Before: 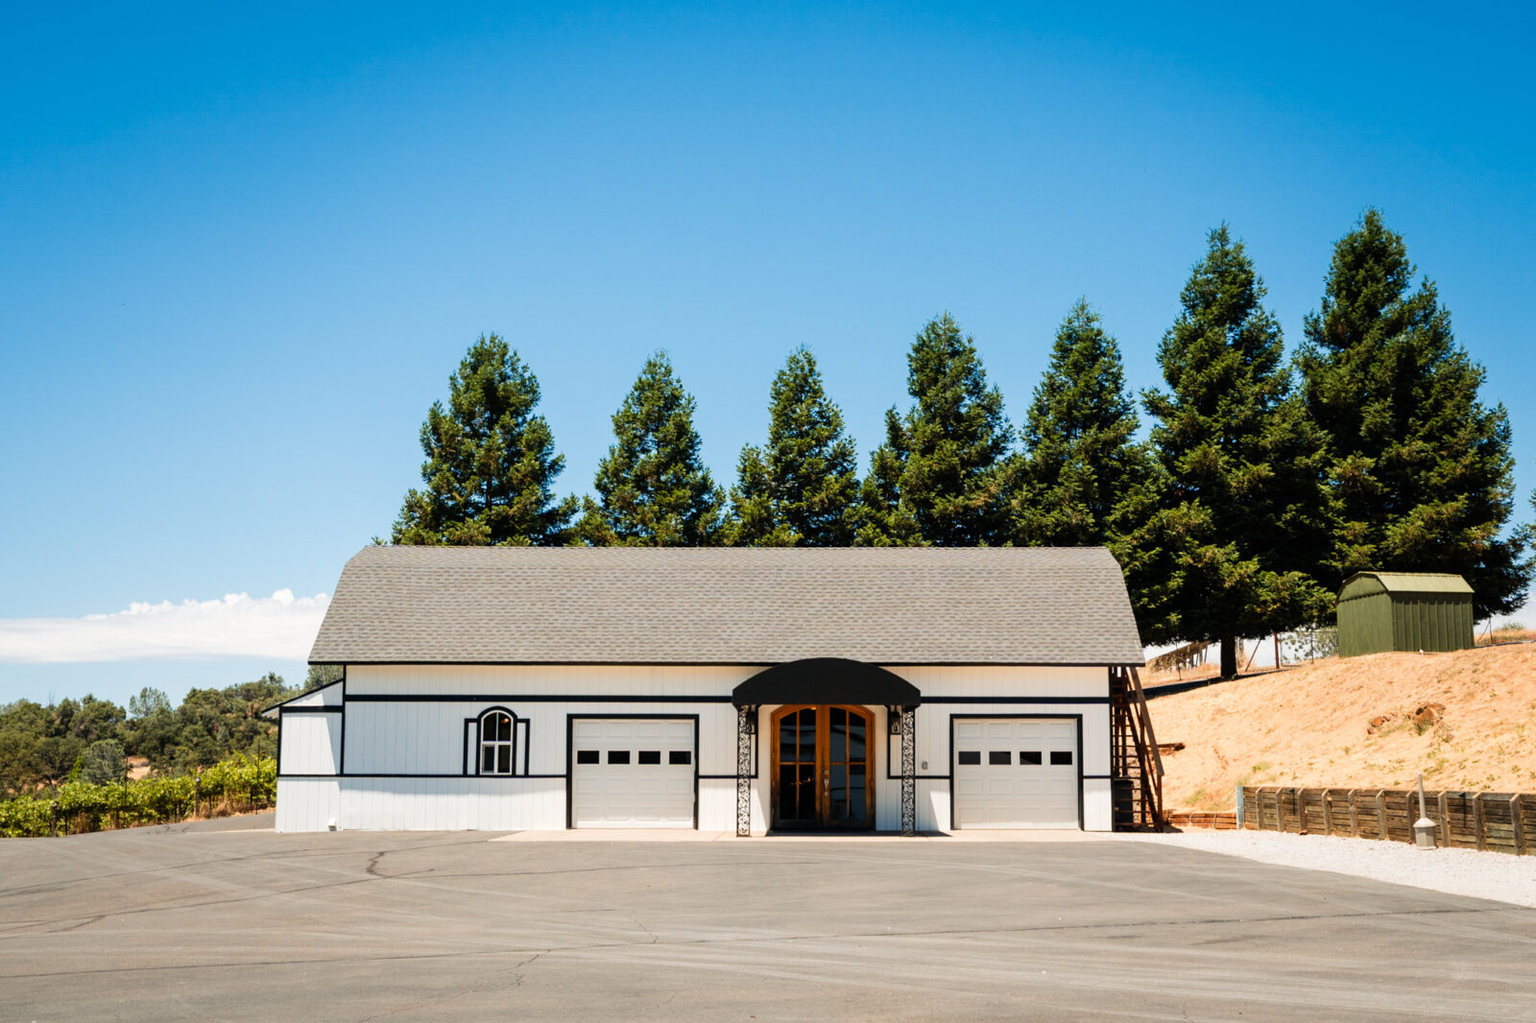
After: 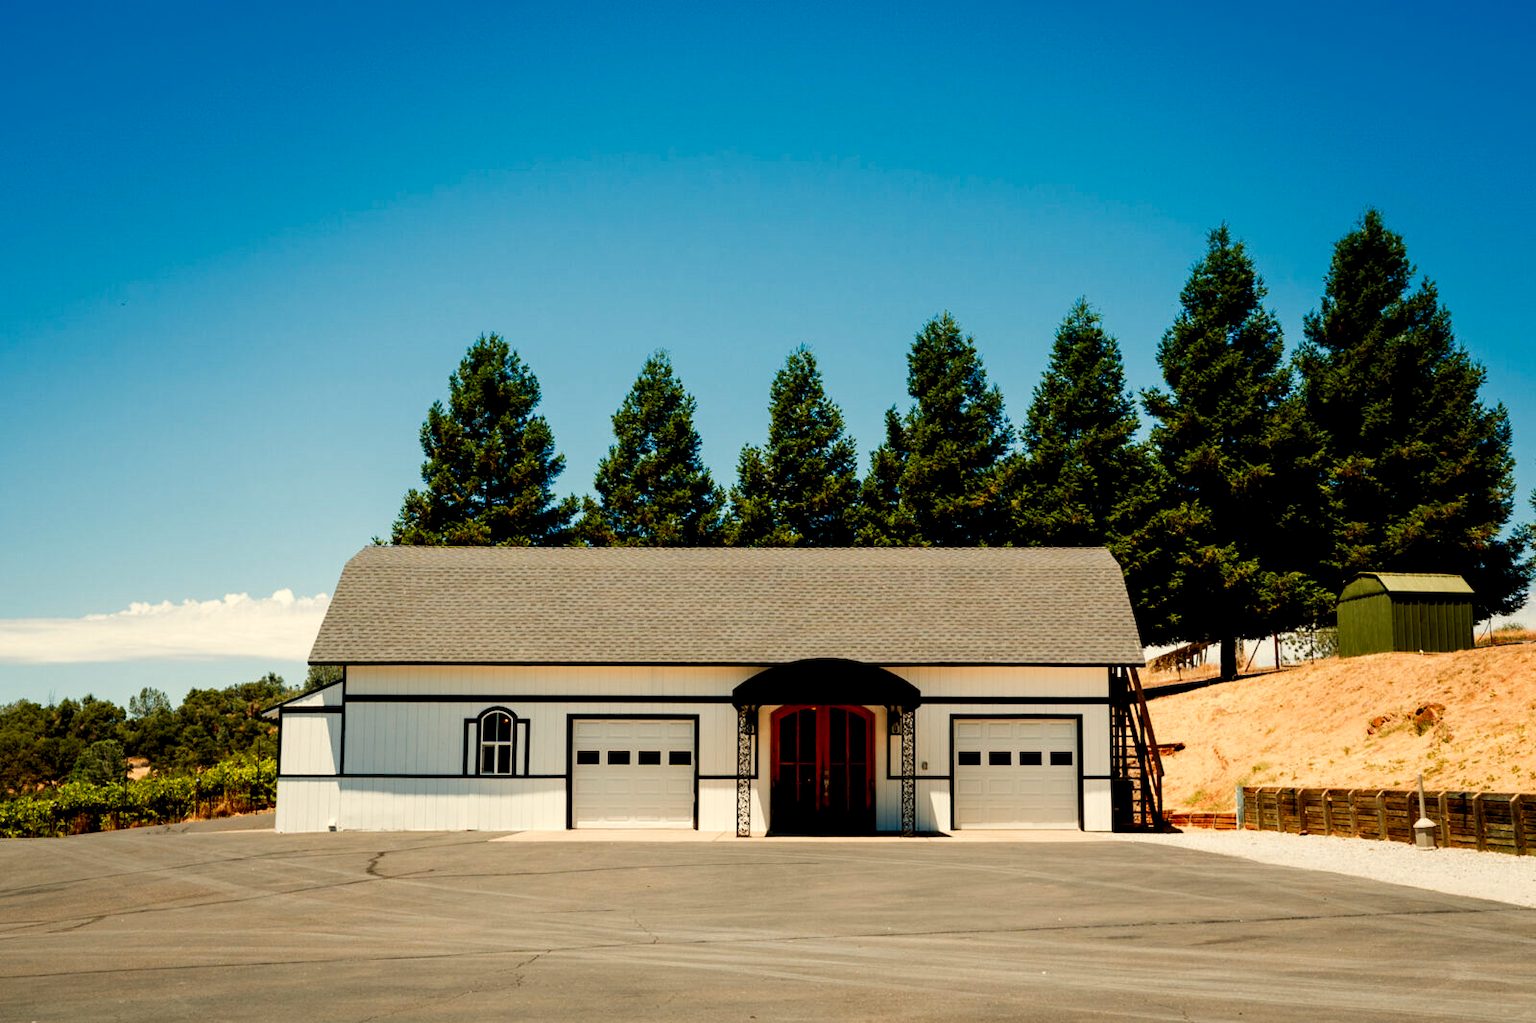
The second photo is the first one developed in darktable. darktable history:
contrast brightness saturation: contrast 0.09, brightness -0.59, saturation 0.17
rgb levels: levels [[0.027, 0.429, 0.996], [0, 0.5, 1], [0, 0.5, 1]]
white balance: red 1.029, blue 0.92
